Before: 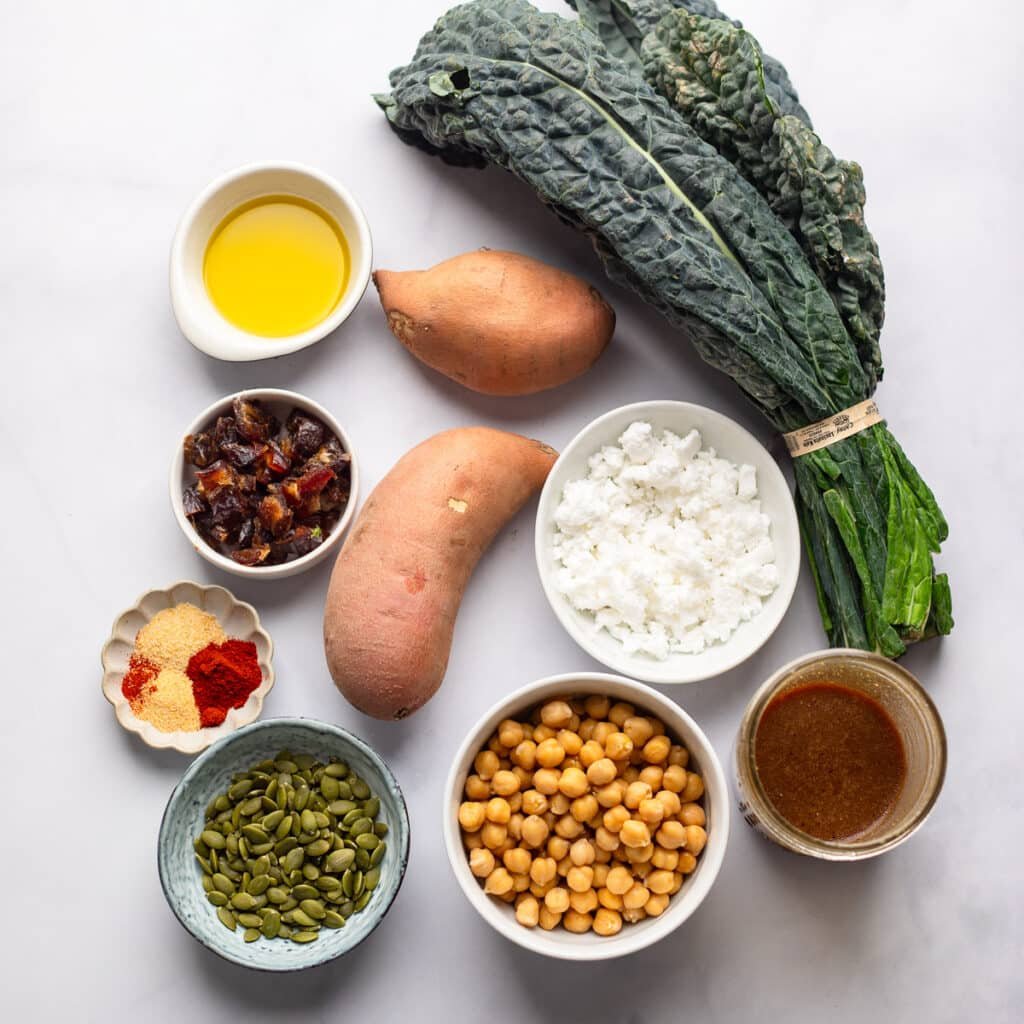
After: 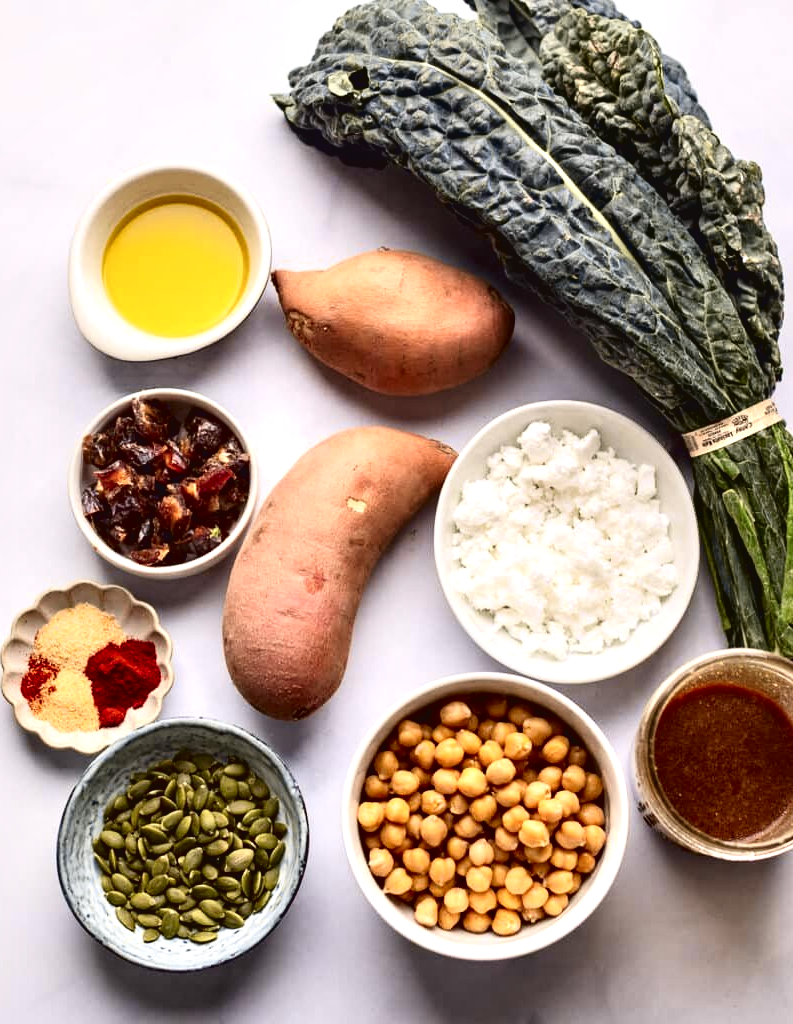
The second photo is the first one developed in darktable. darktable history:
contrast equalizer: y [[0.601, 0.6, 0.598, 0.598, 0.6, 0.601], [0.5 ×6], [0.5 ×6], [0 ×6], [0 ×6]]
tone curve: curves: ch0 [(0, 0.036) (0.119, 0.115) (0.461, 0.479) (0.715, 0.767) (0.817, 0.865) (1, 0.998)]; ch1 [(0, 0) (0.377, 0.416) (0.44, 0.478) (0.487, 0.498) (0.514, 0.525) (0.538, 0.552) (0.67, 0.688) (1, 1)]; ch2 [(0, 0) (0.38, 0.405) (0.463, 0.445) (0.492, 0.486) (0.524, 0.541) (0.578, 0.59) (0.653, 0.658) (1, 1)], color space Lab, independent channels, preserve colors none
crop: left 9.88%, right 12.664%
